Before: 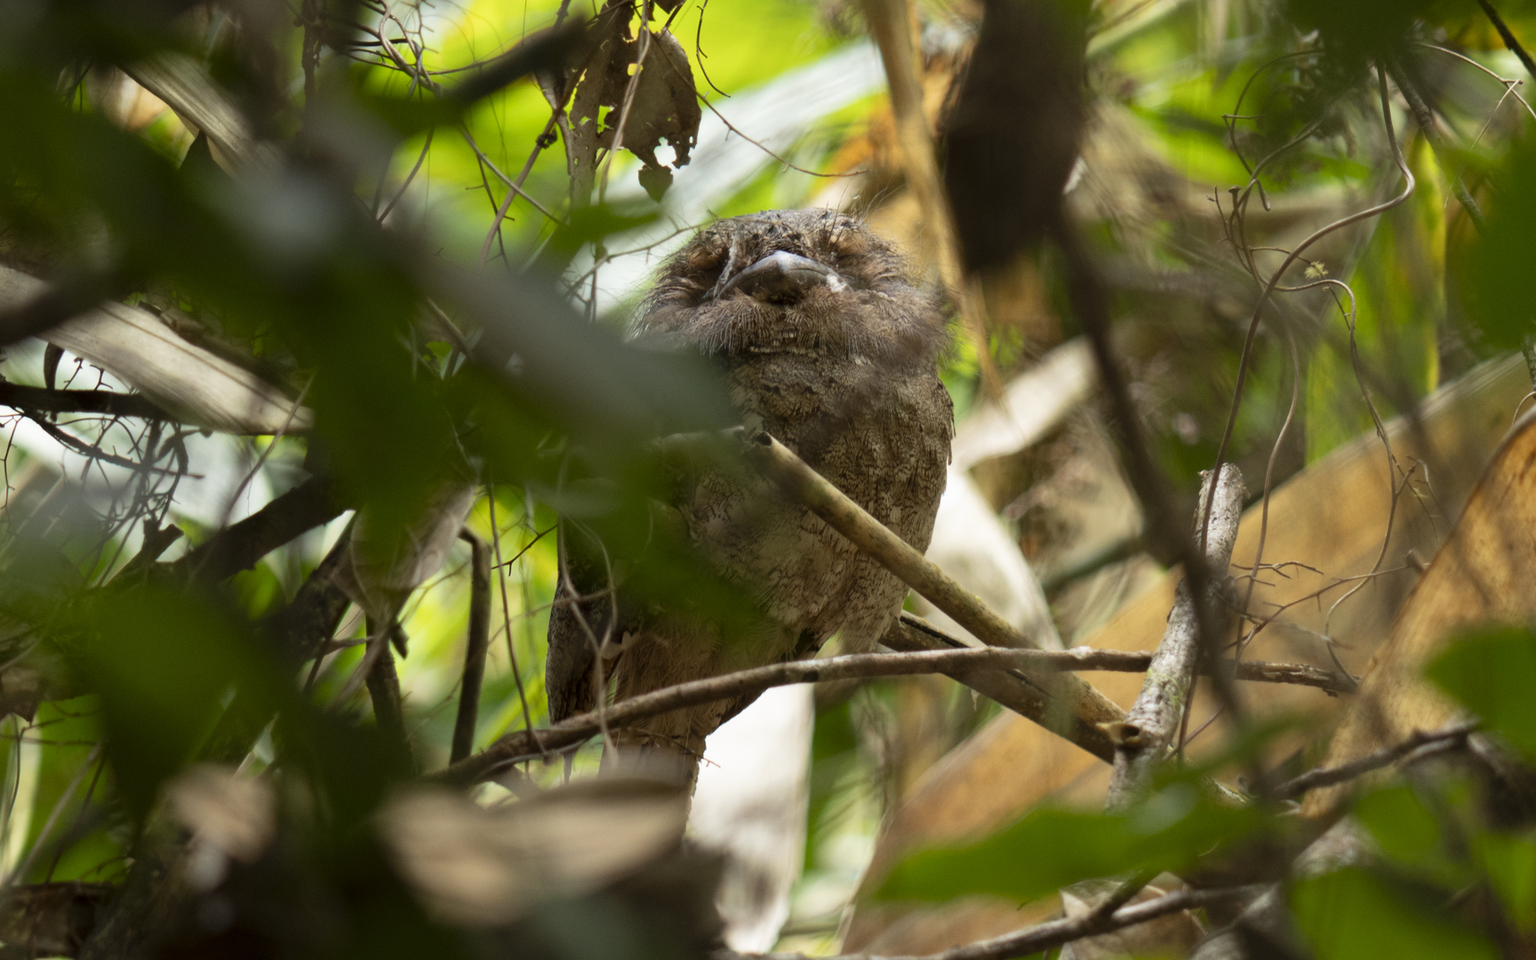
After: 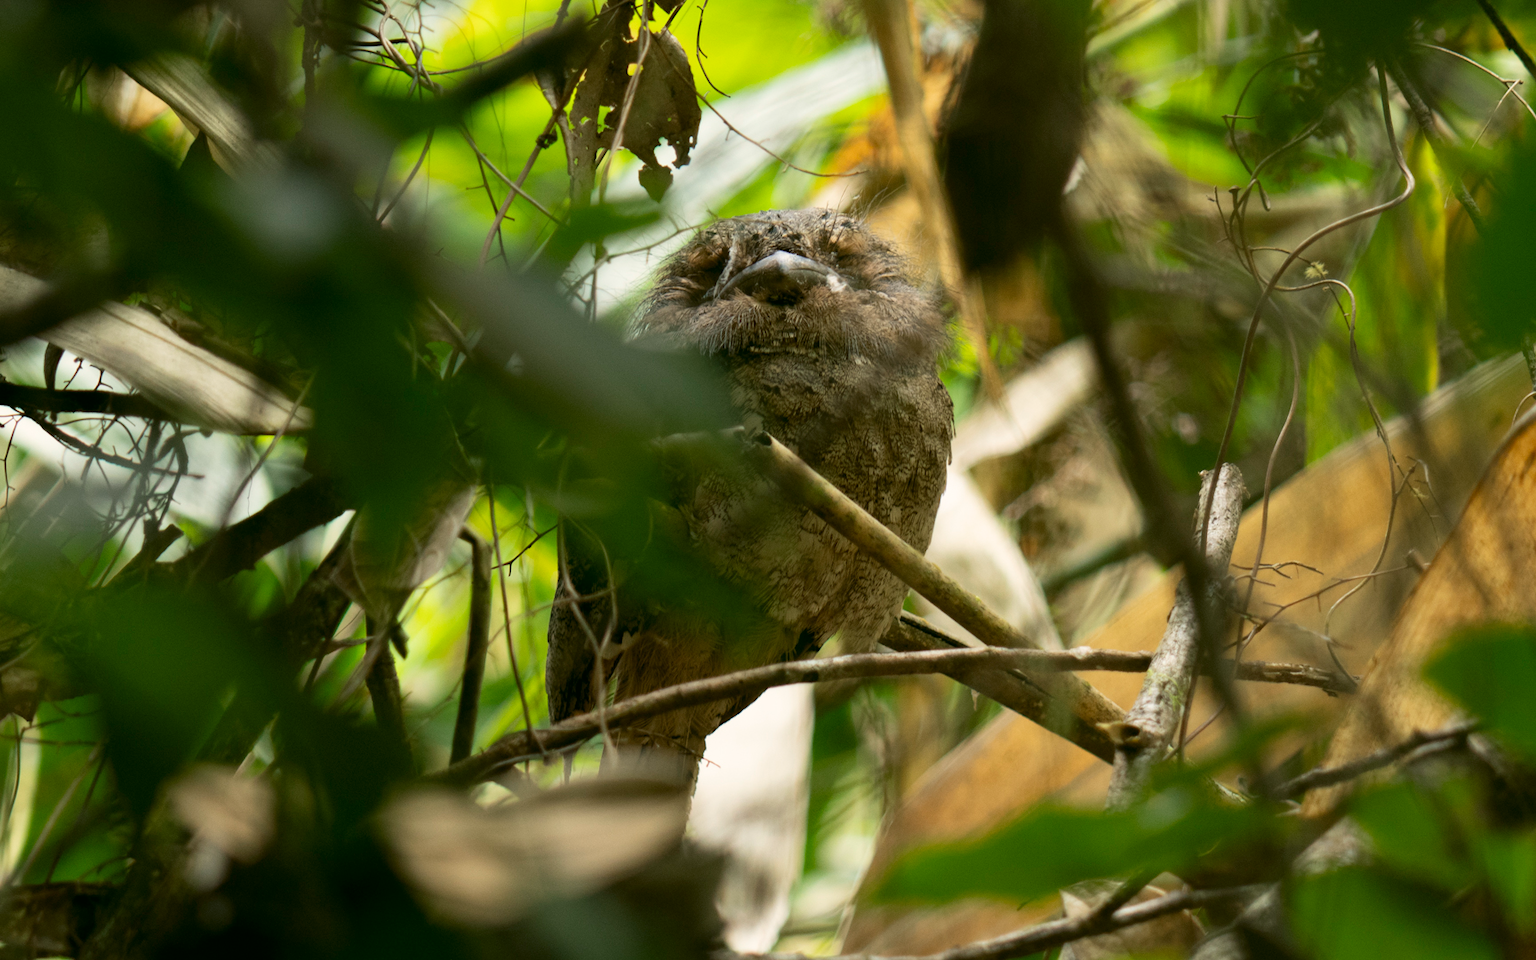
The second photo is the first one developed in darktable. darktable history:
contrast brightness saturation: contrast 0.07
color correction: highlights a* 4.02, highlights b* 4.98, shadows a* -7.55, shadows b* 4.98
white balance: red 0.978, blue 0.999
base curve: exposure shift 0, preserve colors none
